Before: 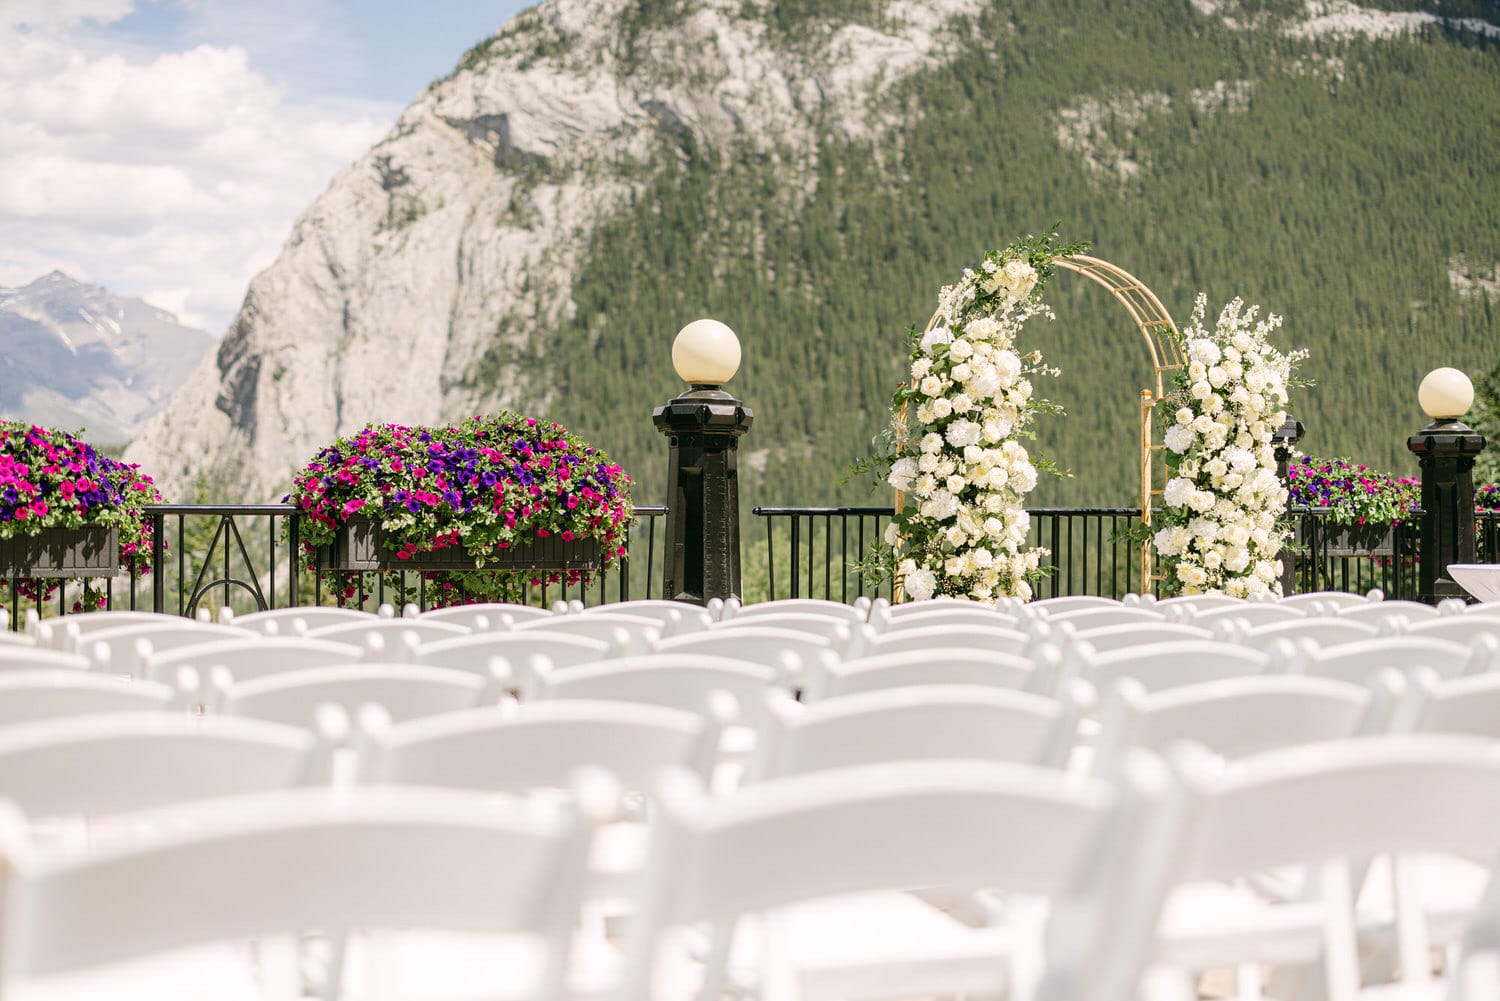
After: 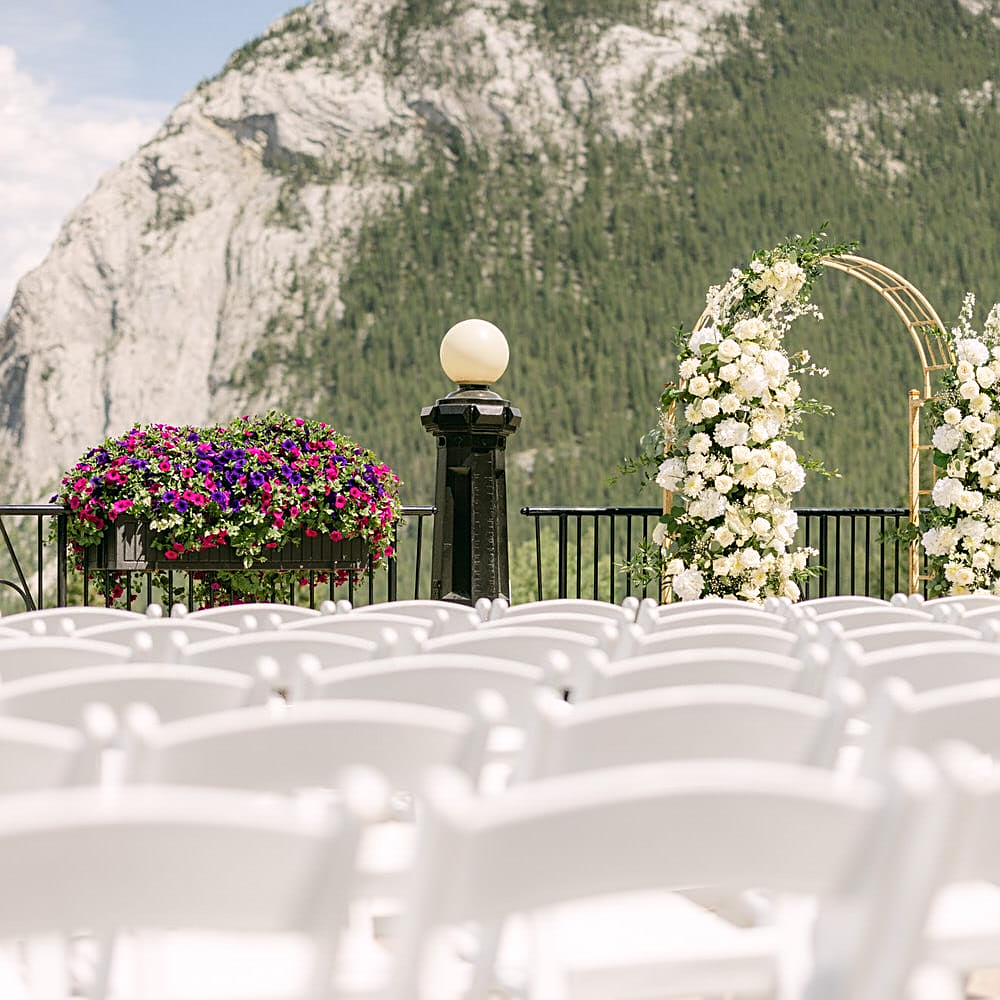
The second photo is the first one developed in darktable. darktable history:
sharpen: on, module defaults
crop and rotate: left 15.546%, right 17.787%
